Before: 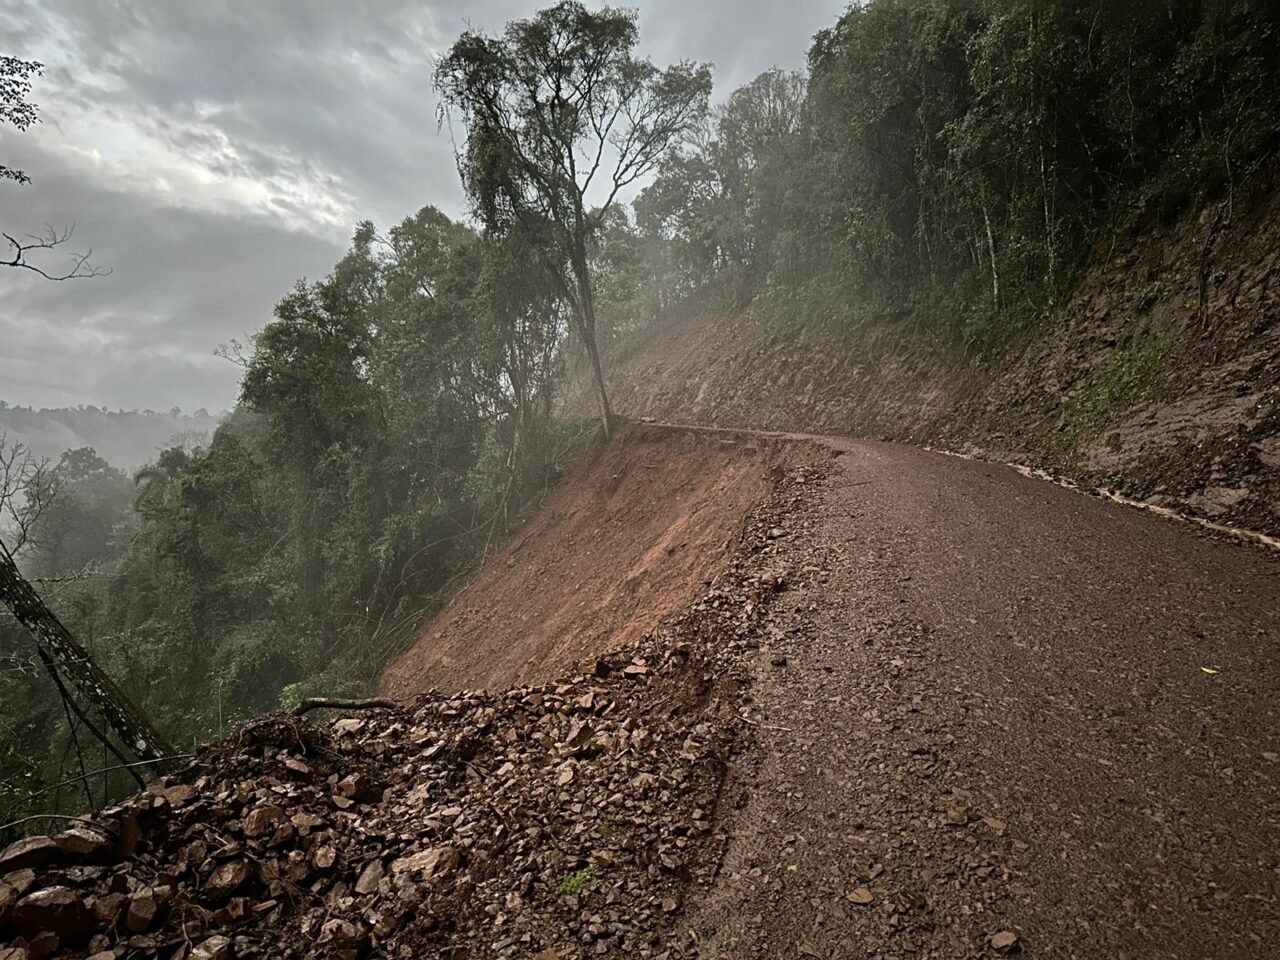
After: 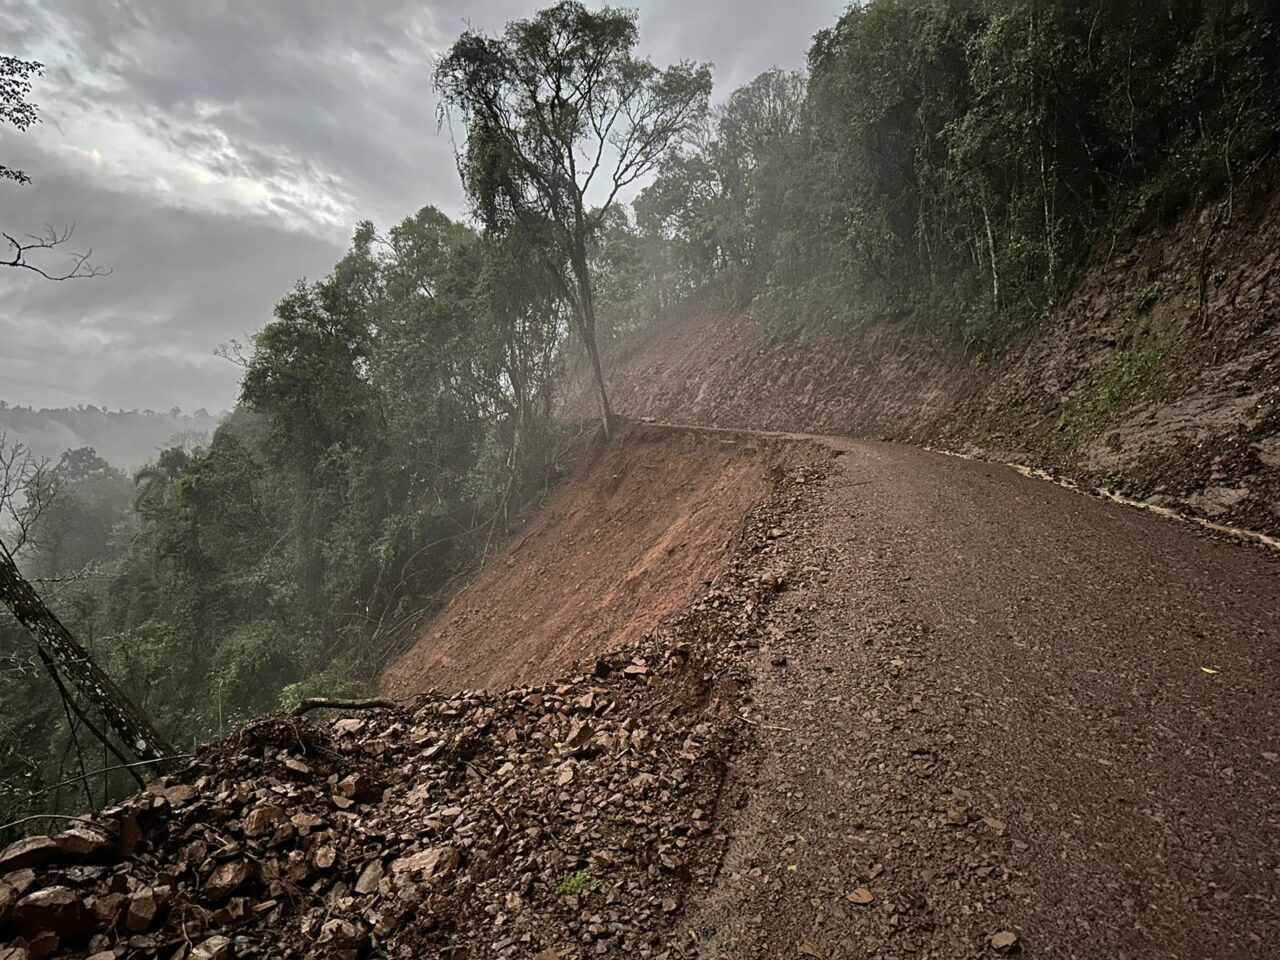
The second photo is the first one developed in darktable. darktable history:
shadows and highlights: shadows 29.73, highlights -30.39, low approximation 0.01, soften with gaussian
